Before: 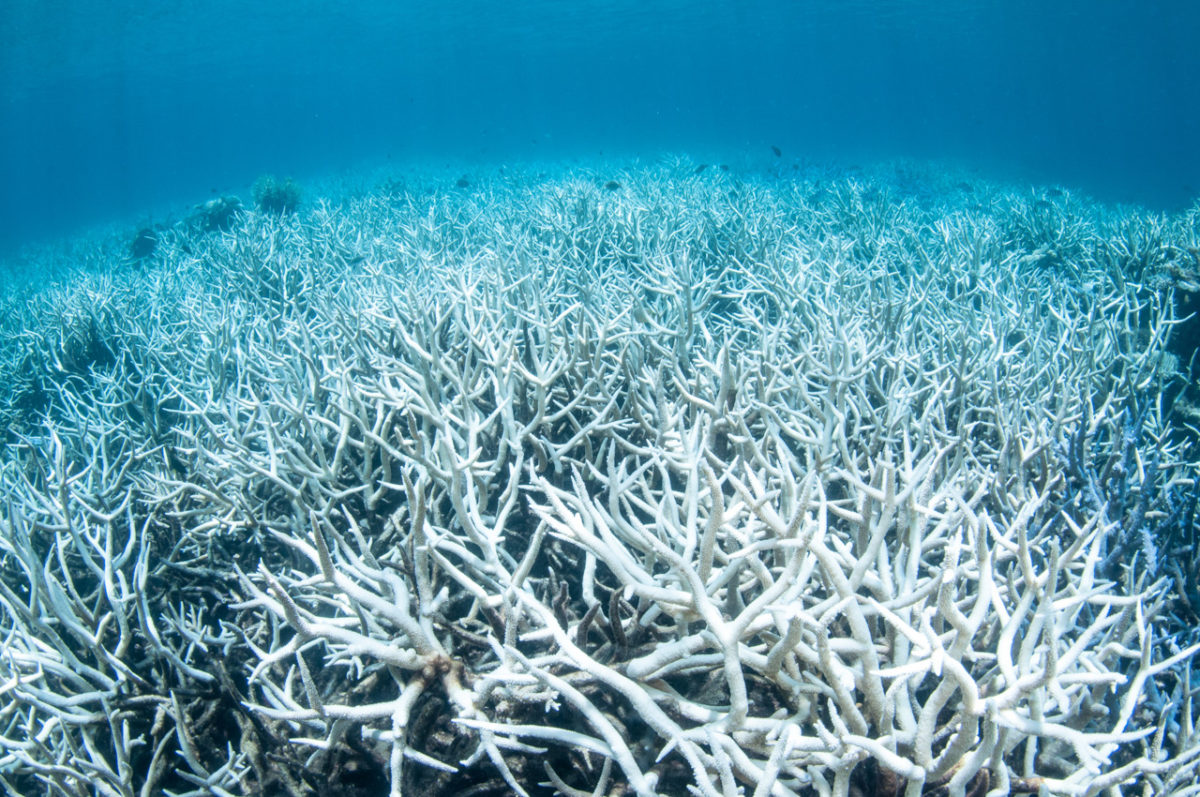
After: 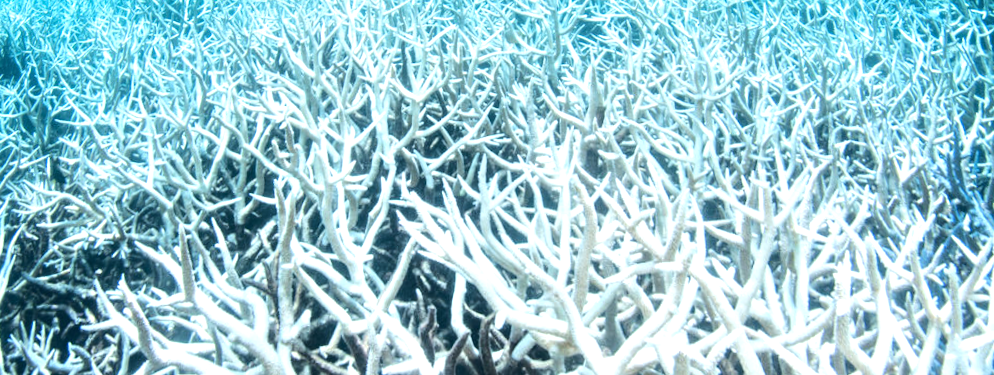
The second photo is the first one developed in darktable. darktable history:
rotate and perspective: rotation 0.72°, lens shift (vertical) -0.352, lens shift (horizontal) -0.051, crop left 0.152, crop right 0.859, crop top 0.019, crop bottom 0.964
crop and rotate: top 26.056%, bottom 25.543%
tone equalizer: -8 EV 0.001 EV, -7 EV -0.002 EV, -6 EV 0.002 EV, -5 EV -0.03 EV, -4 EV -0.116 EV, -3 EV -0.169 EV, -2 EV 0.24 EV, -1 EV 0.702 EV, +0 EV 0.493 EV
